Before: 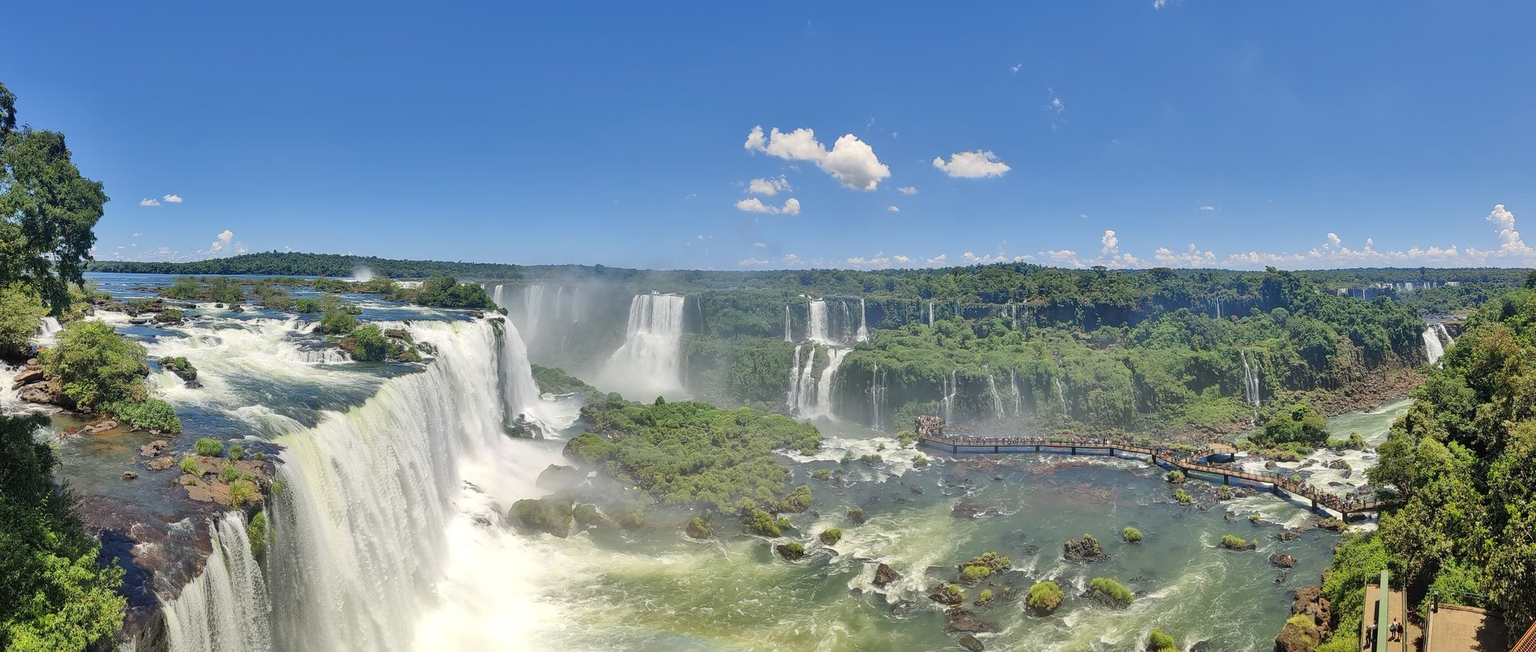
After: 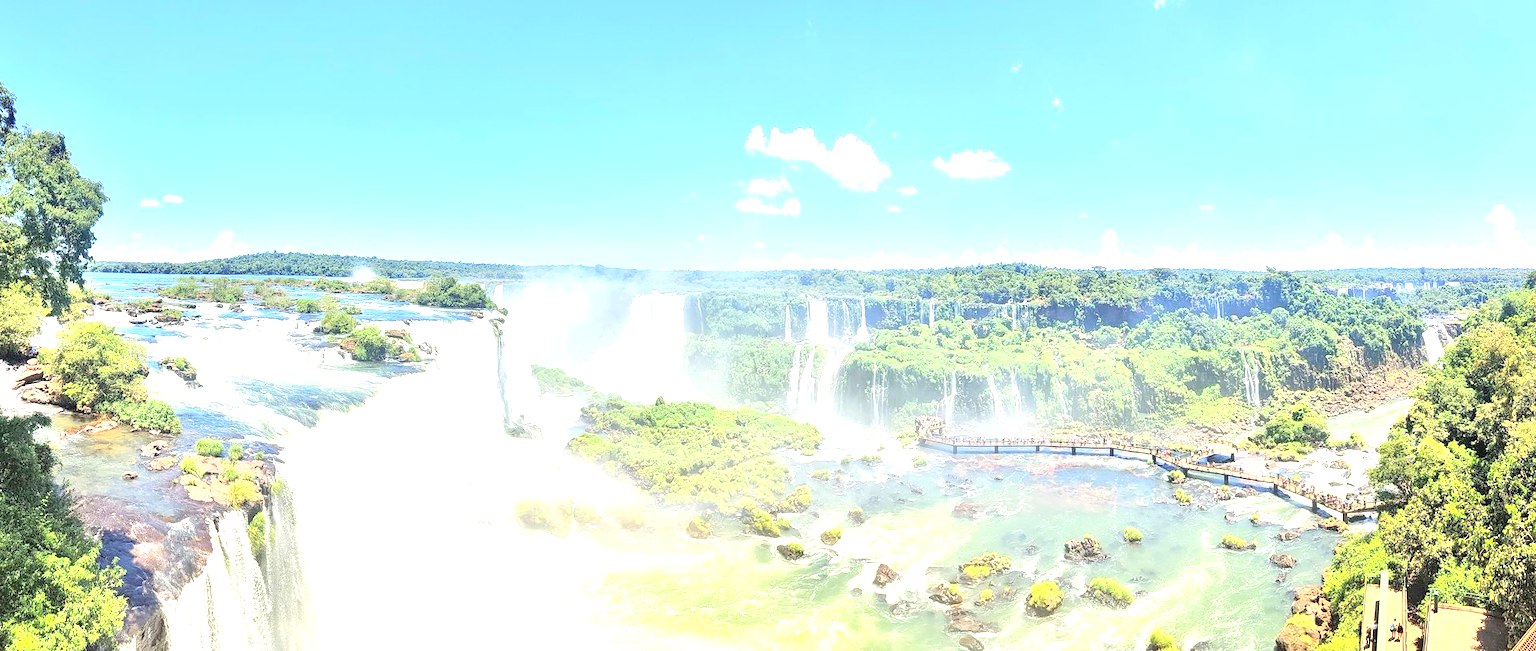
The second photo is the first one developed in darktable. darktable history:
contrast brightness saturation: contrast 0.137, brightness 0.222
crop: bottom 0.066%
exposure: black level correction 0.002, exposure 1.996 EV, compensate highlight preservation false
